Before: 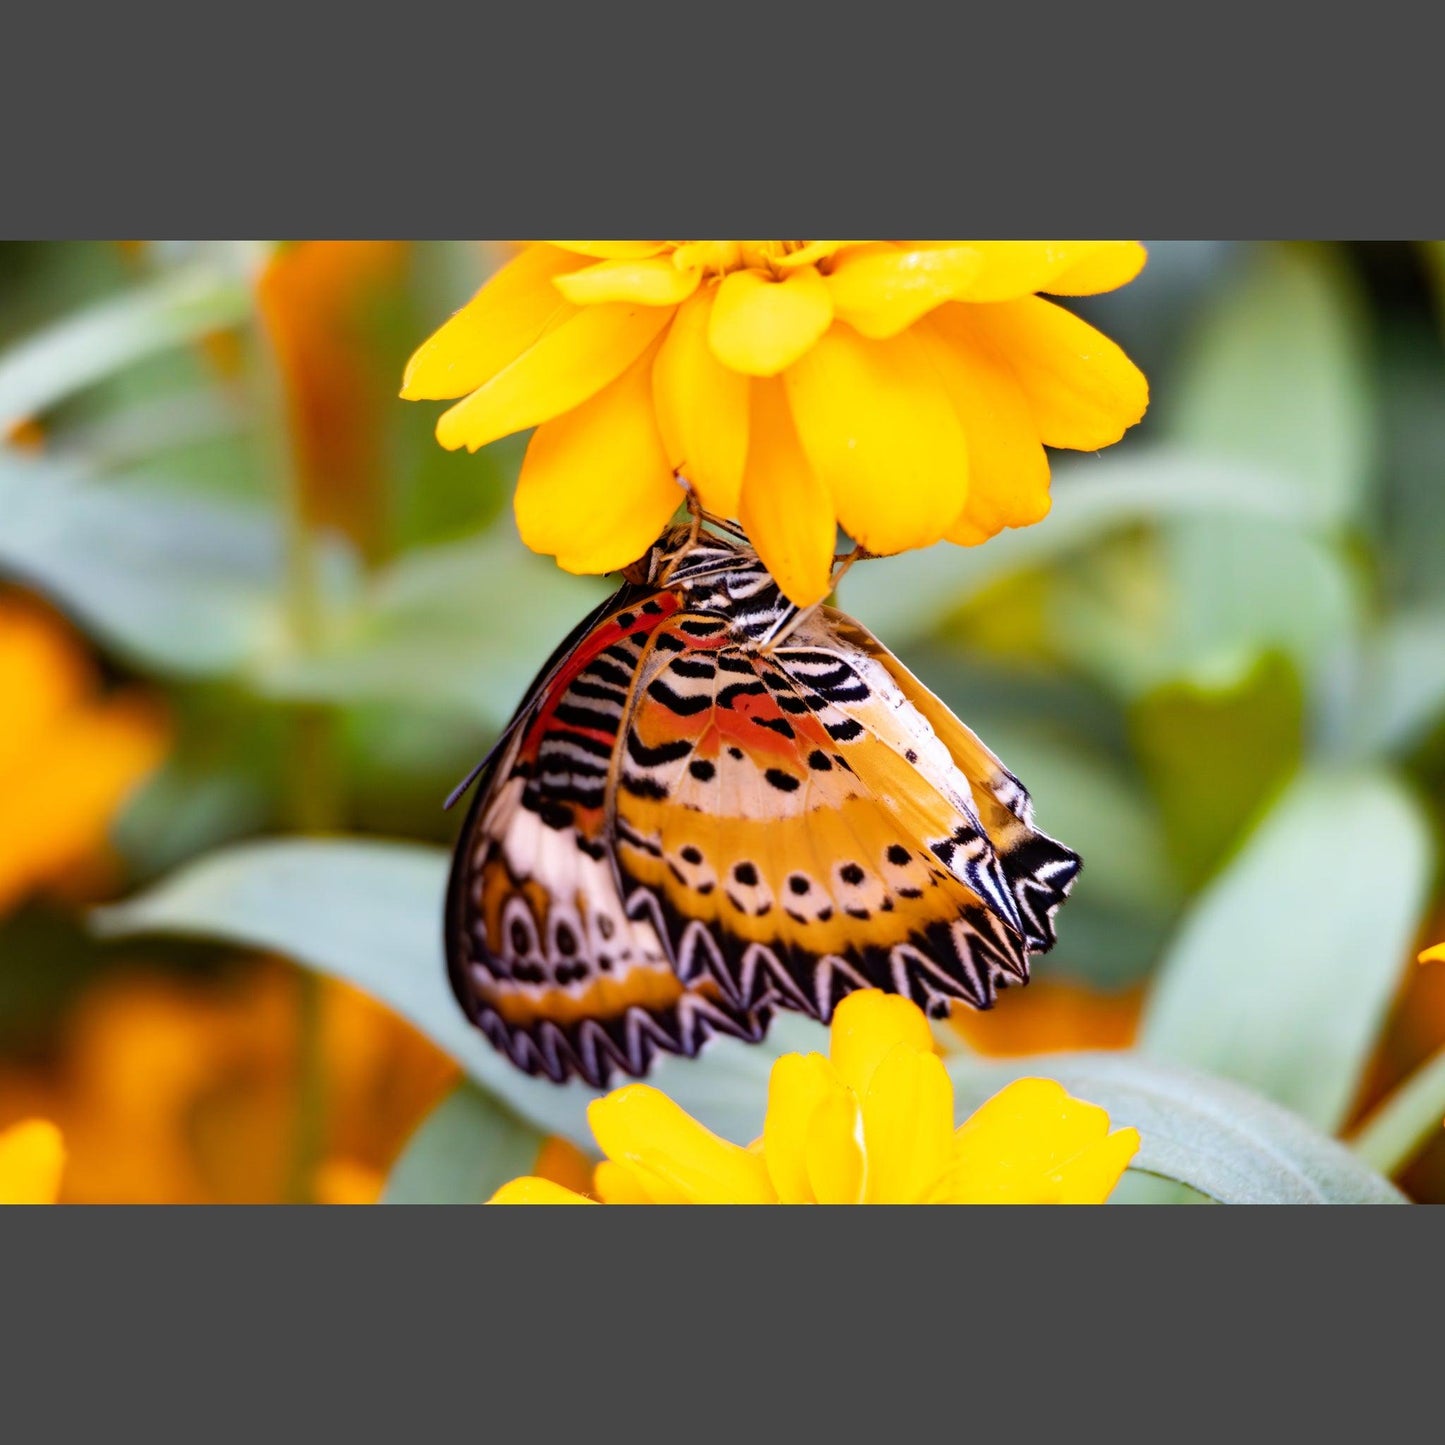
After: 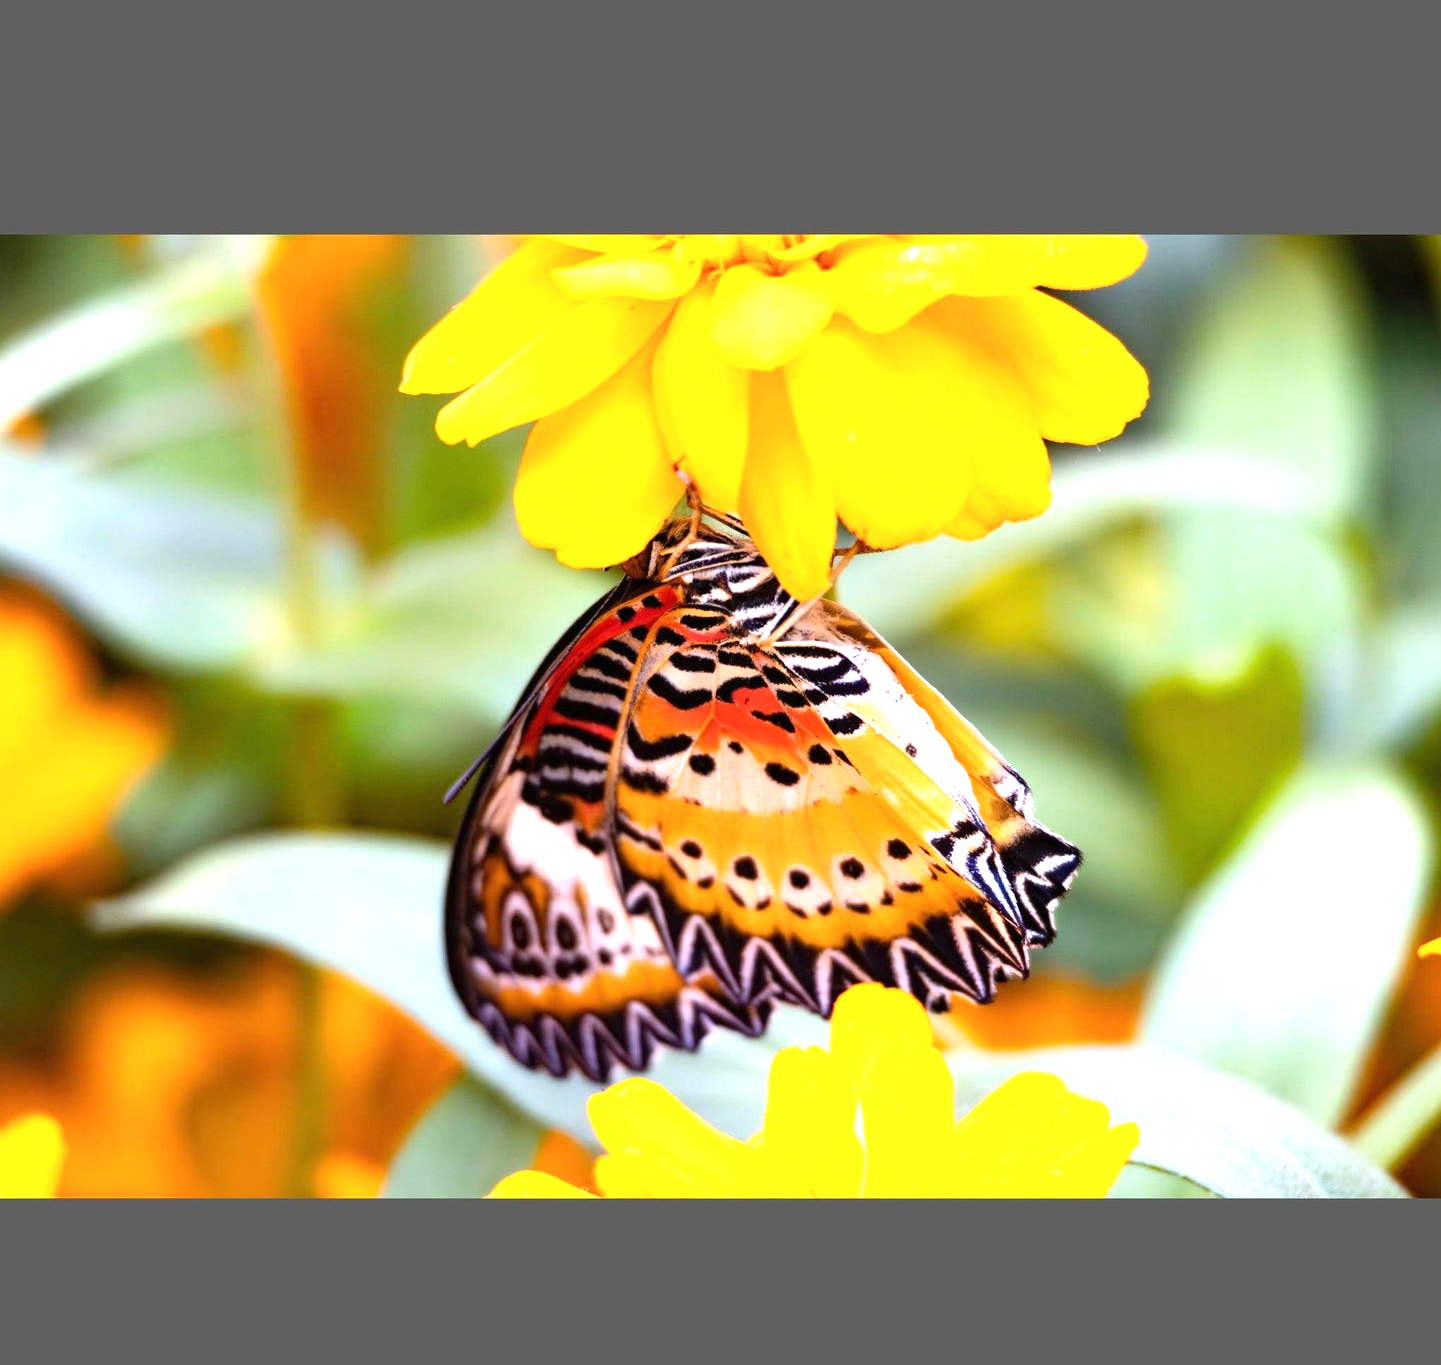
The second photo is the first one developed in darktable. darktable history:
exposure: black level correction 0, exposure 0.9 EV, compensate highlight preservation false
color calibration: illuminant same as pipeline (D50), x 0.346, y 0.359, temperature 5002.42 K
crop: top 0.448%, right 0.264%, bottom 5.045%
